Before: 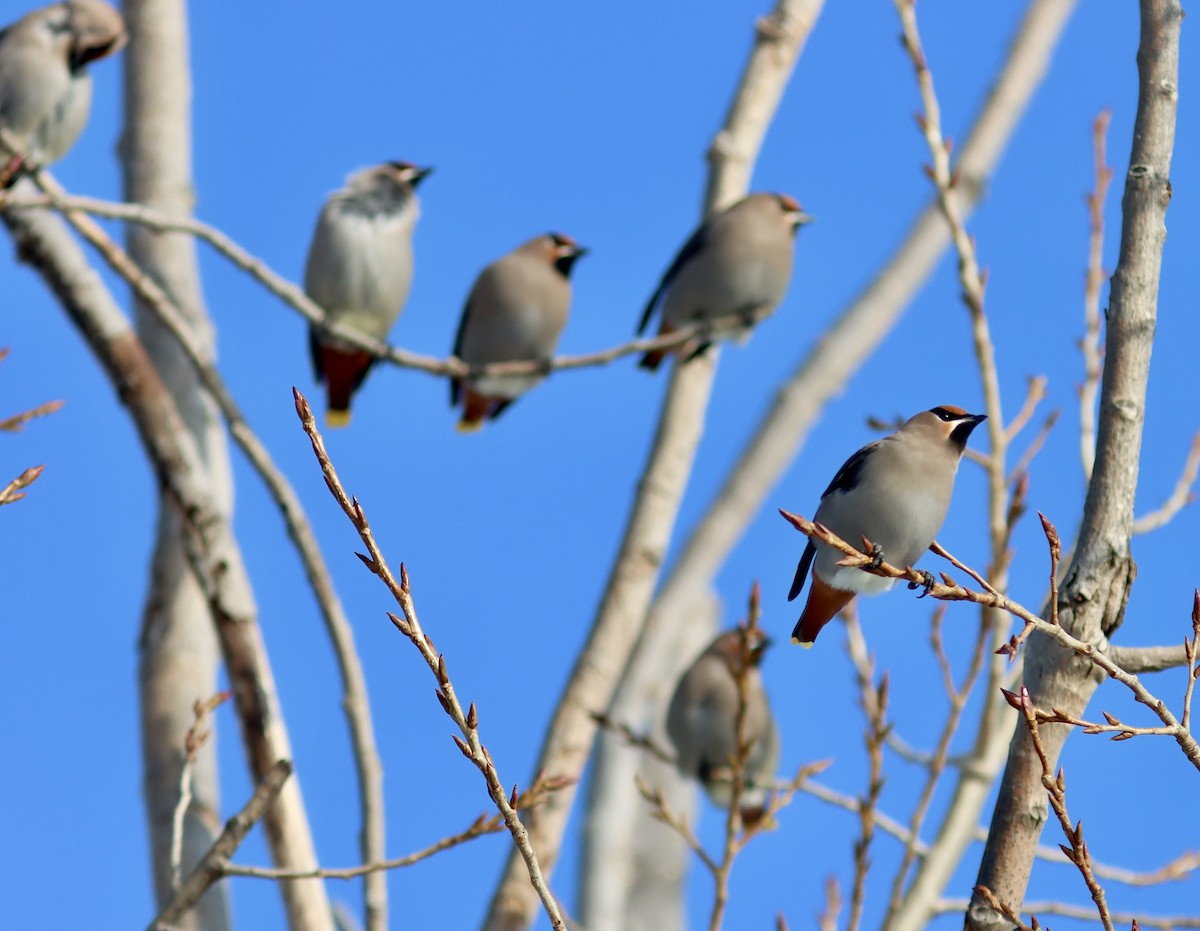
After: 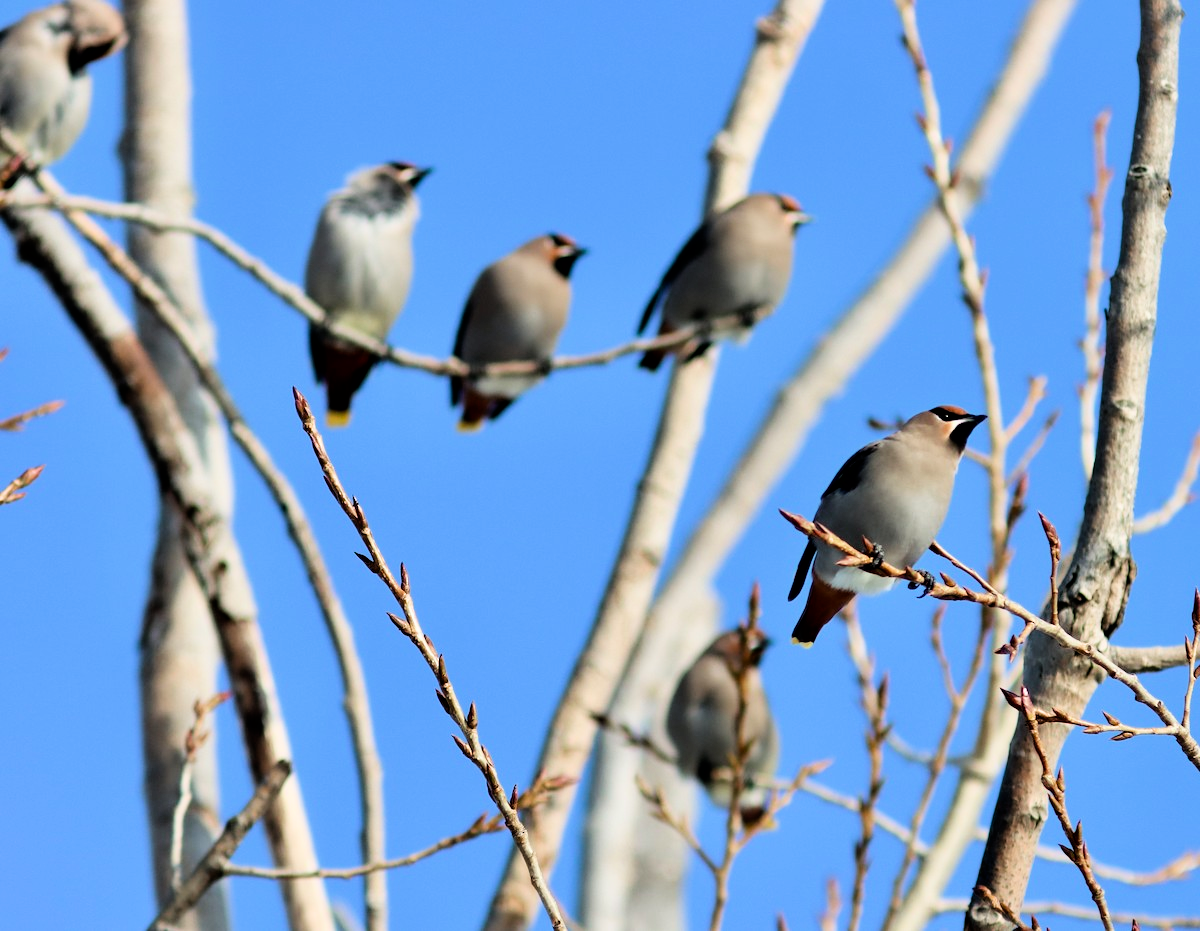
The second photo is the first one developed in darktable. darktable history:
filmic rgb: black relative exposure -5.83 EV, white relative exposure 3.4 EV, hardness 3.68
tone equalizer: -8 EV -0.75 EV, -7 EV -0.7 EV, -6 EV -0.6 EV, -5 EV -0.4 EV, -3 EV 0.4 EV, -2 EV 0.6 EV, -1 EV 0.7 EV, +0 EV 0.75 EV, edges refinement/feathering 500, mask exposure compensation -1.57 EV, preserve details no
